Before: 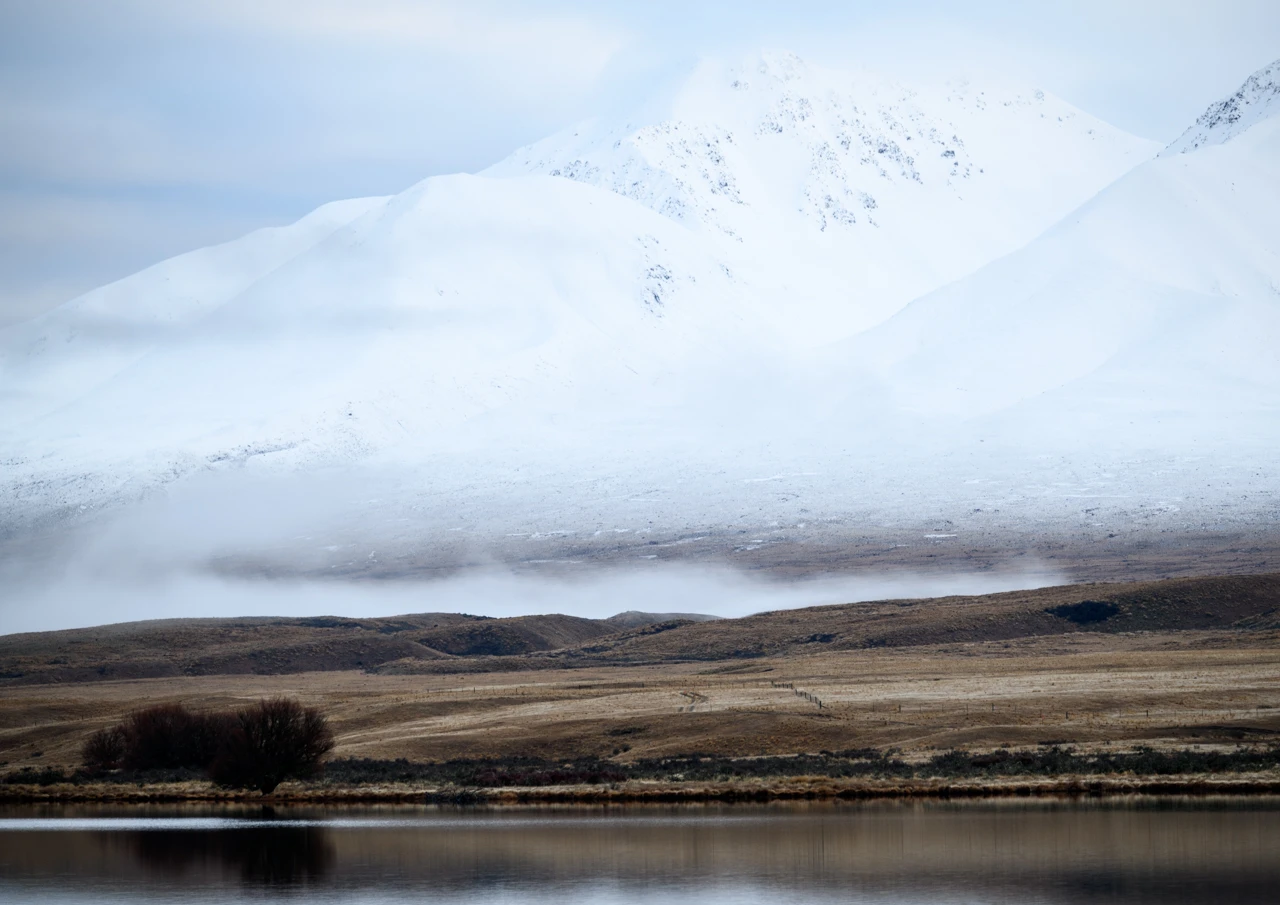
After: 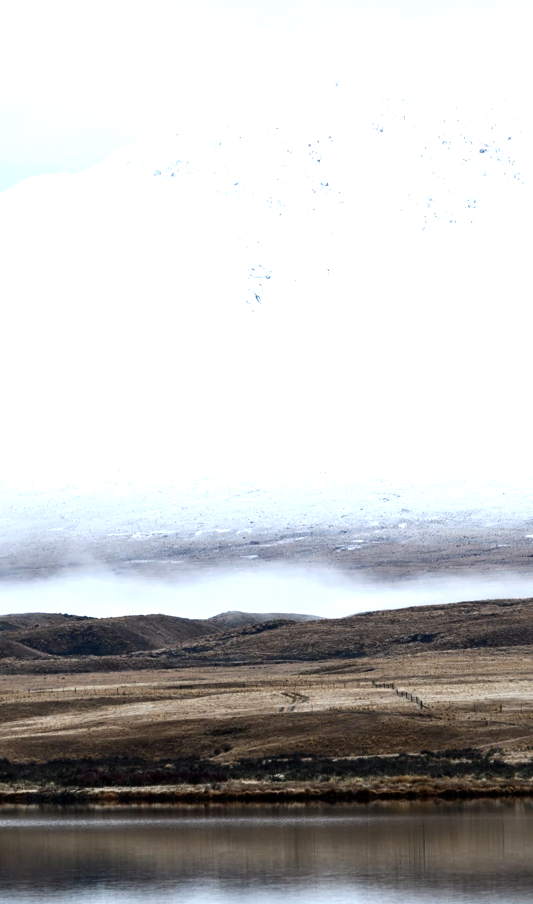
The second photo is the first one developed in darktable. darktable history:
crop: left 31.229%, right 27.105%
tone equalizer: -8 EV -0.75 EV, -7 EV -0.7 EV, -6 EV -0.6 EV, -5 EV -0.4 EV, -3 EV 0.4 EV, -2 EV 0.6 EV, -1 EV 0.7 EV, +0 EV 0.75 EV, edges refinement/feathering 500, mask exposure compensation -1.57 EV, preserve details no
